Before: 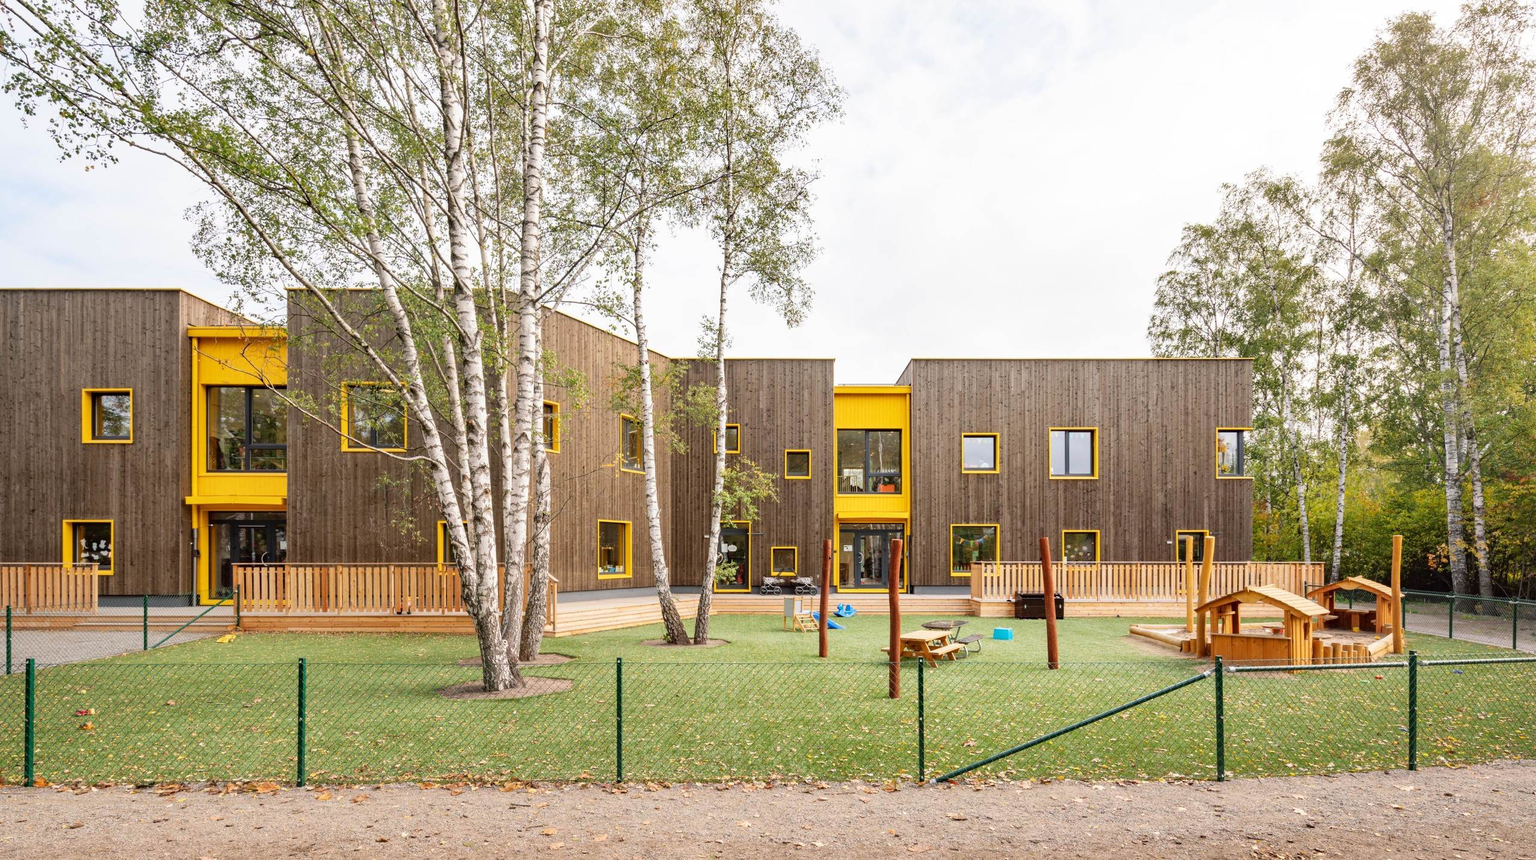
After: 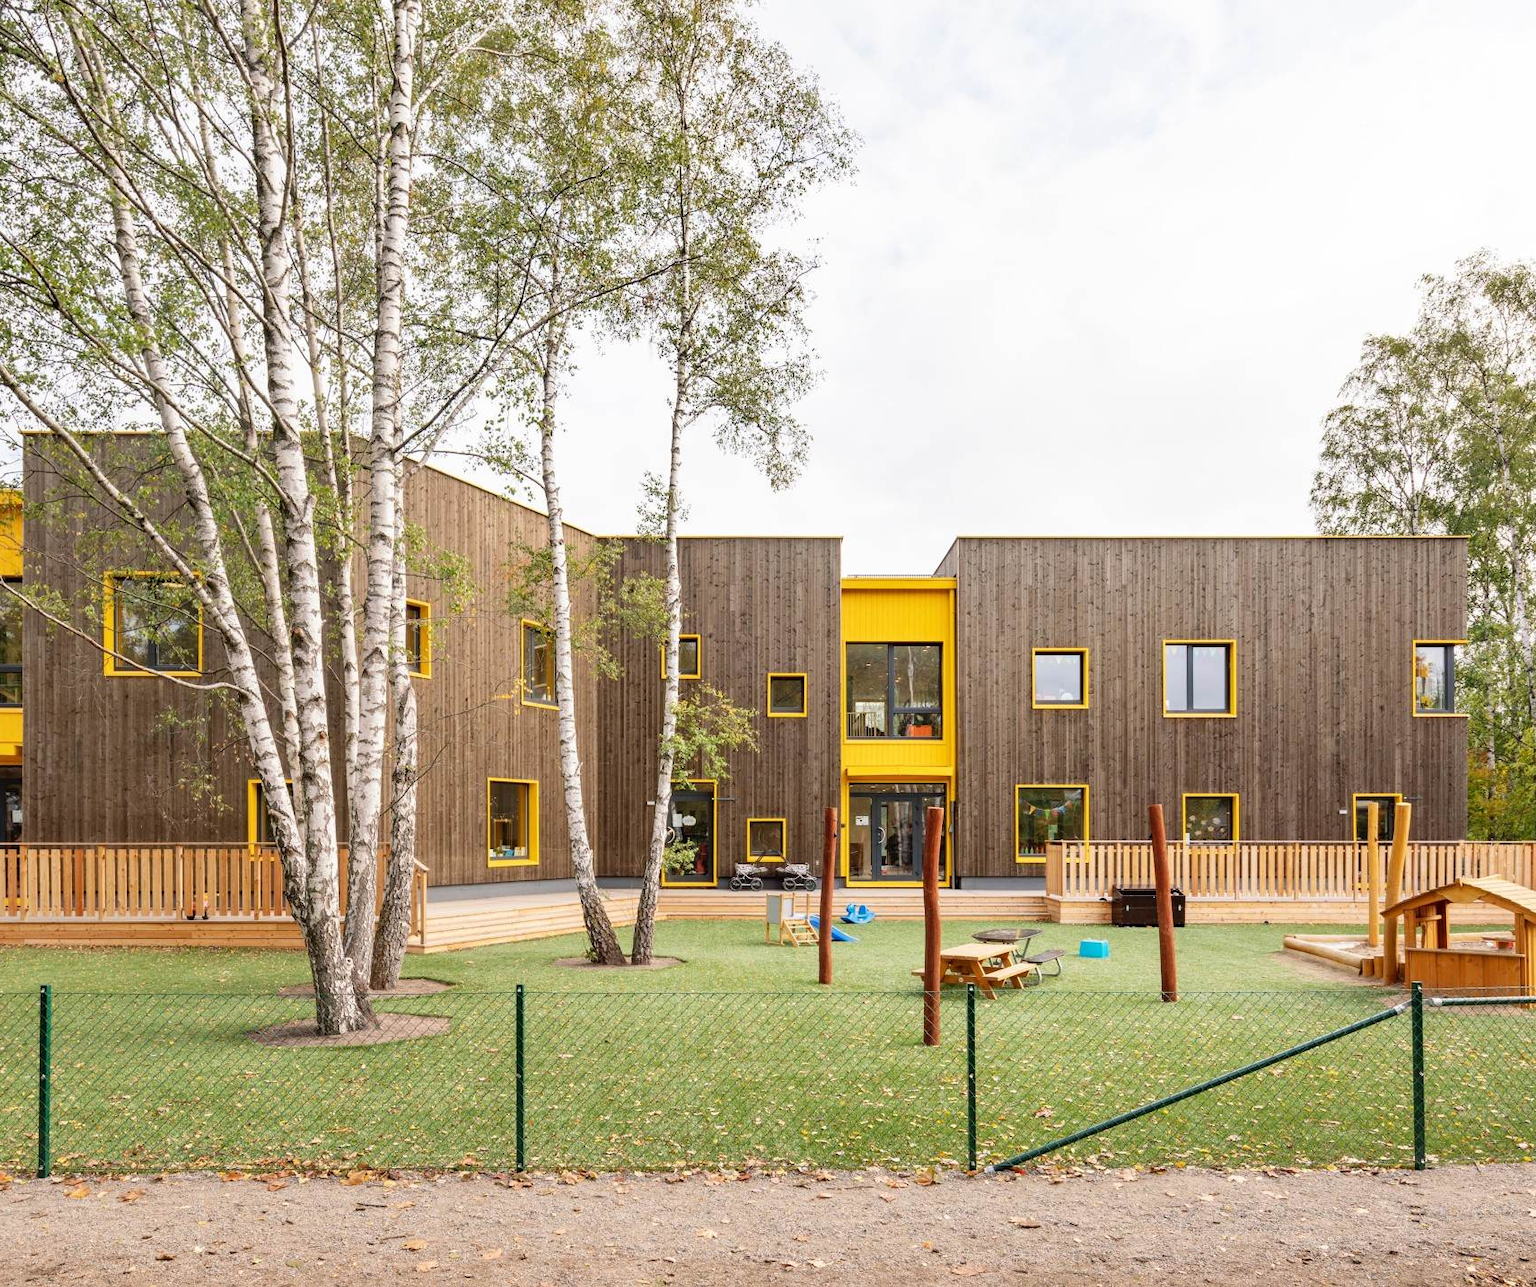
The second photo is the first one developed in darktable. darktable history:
white balance: emerald 1
crop and rotate: left 17.732%, right 15.423%
